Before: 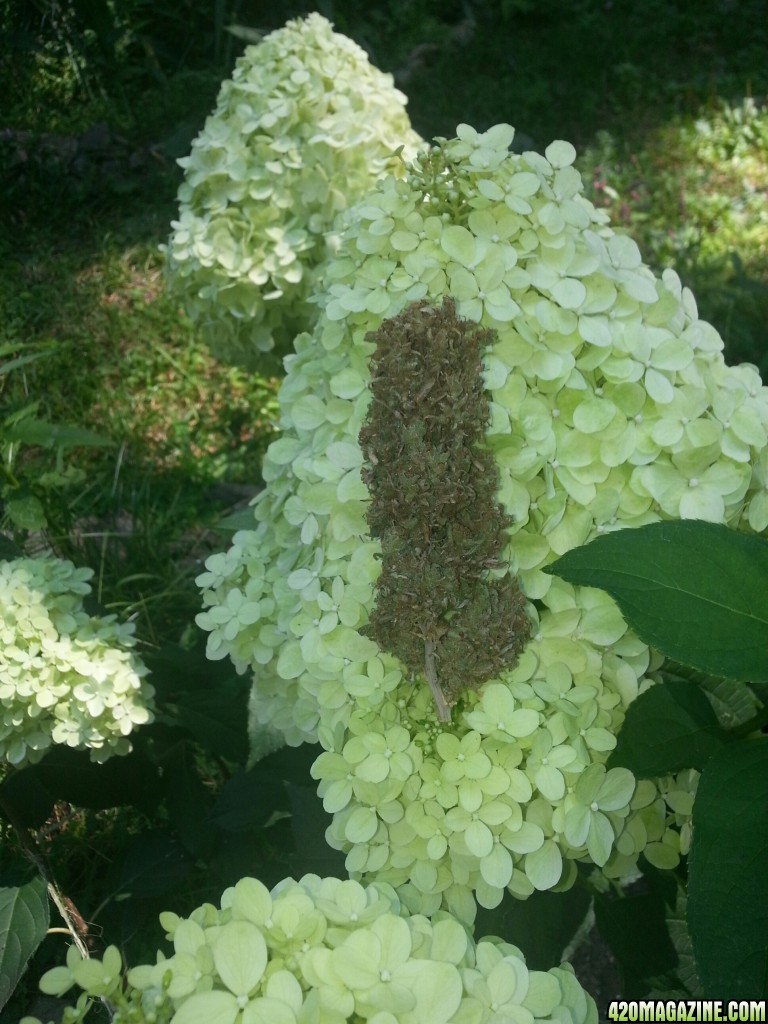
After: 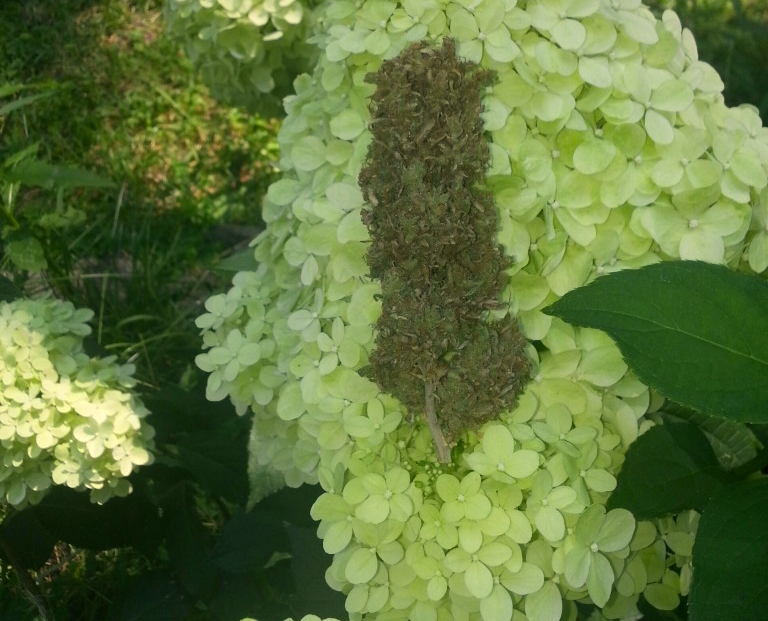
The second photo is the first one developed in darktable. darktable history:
color correction: highlights a* 1.39, highlights b* 17.83
crop and rotate: top 25.357%, bottom 13.942%
